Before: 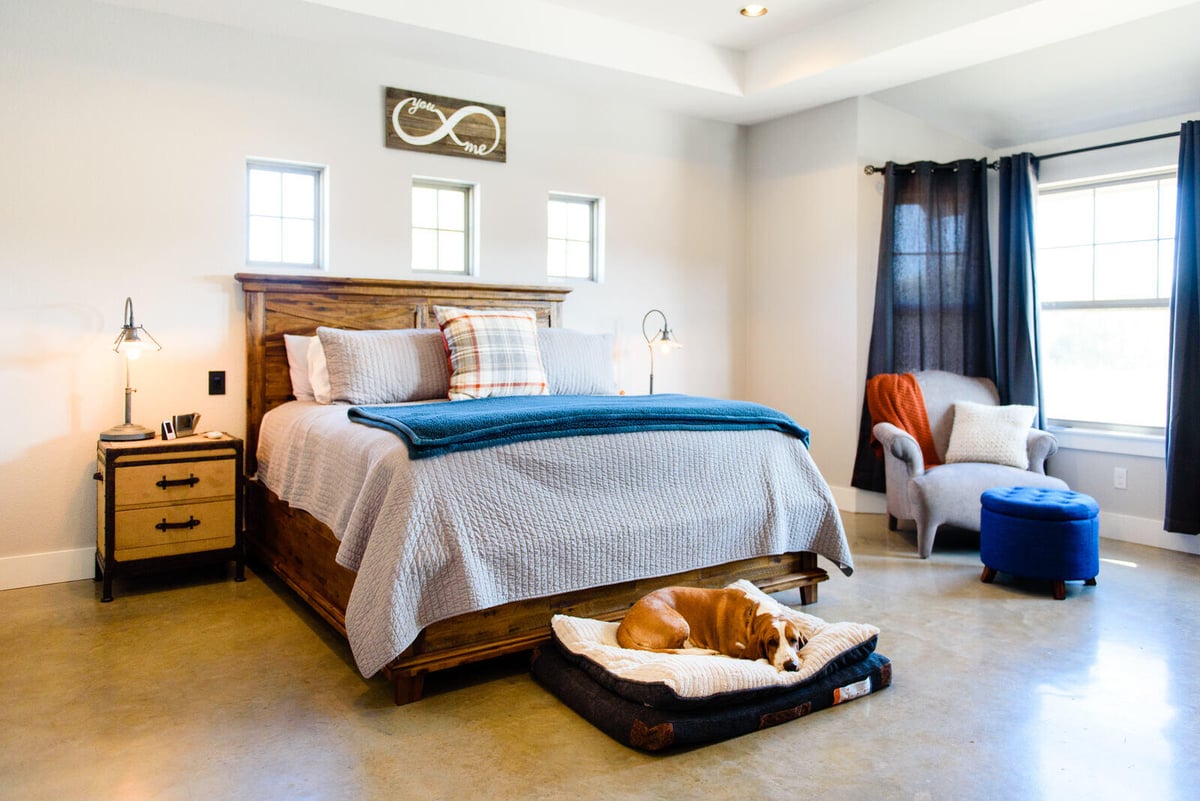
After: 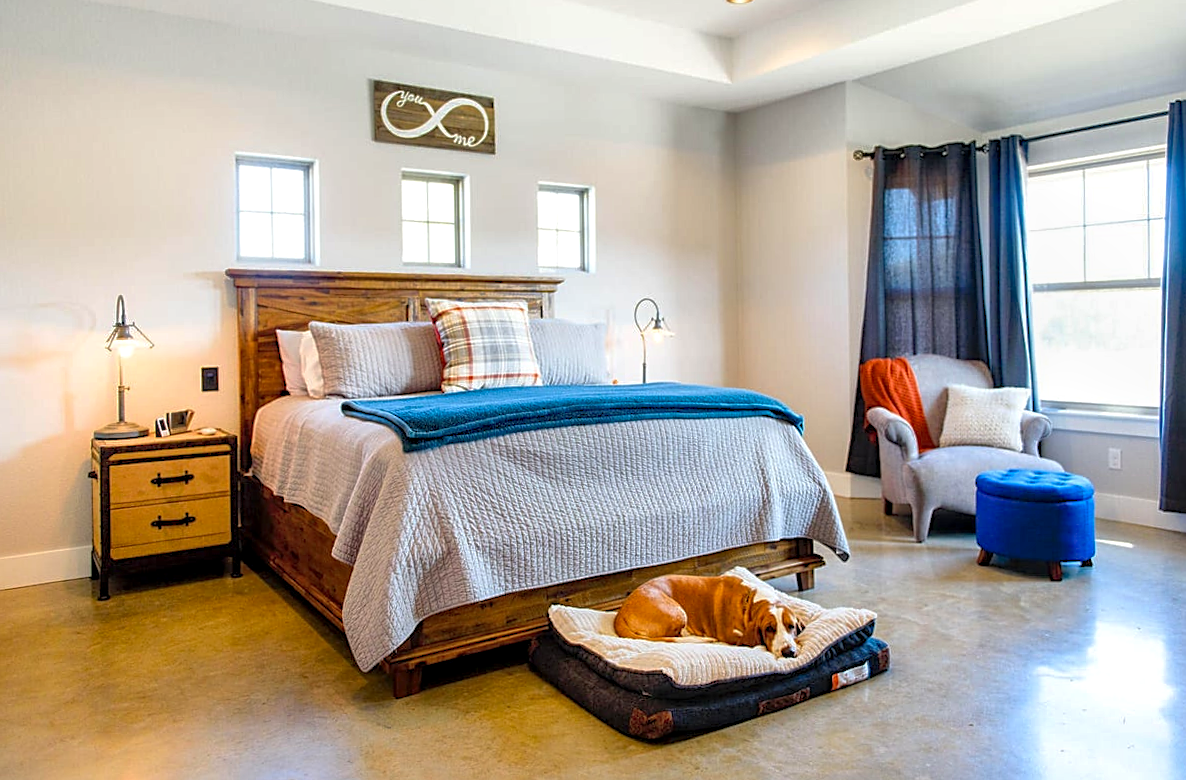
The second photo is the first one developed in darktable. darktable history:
sharpen: on, module defaults
exposure: compensate exposure bias true, compensate highlight preservation false
contrast brightness saturation: contrast 0.07, brightness 0.08, saturation 0.18
local contrast: detail 130%
rotate and perspective: rotation -1°, crop left 0.011, crop right 0.989, crop top 0.025, crop bottom 0.975
shadows and highlights: on, module defaults
